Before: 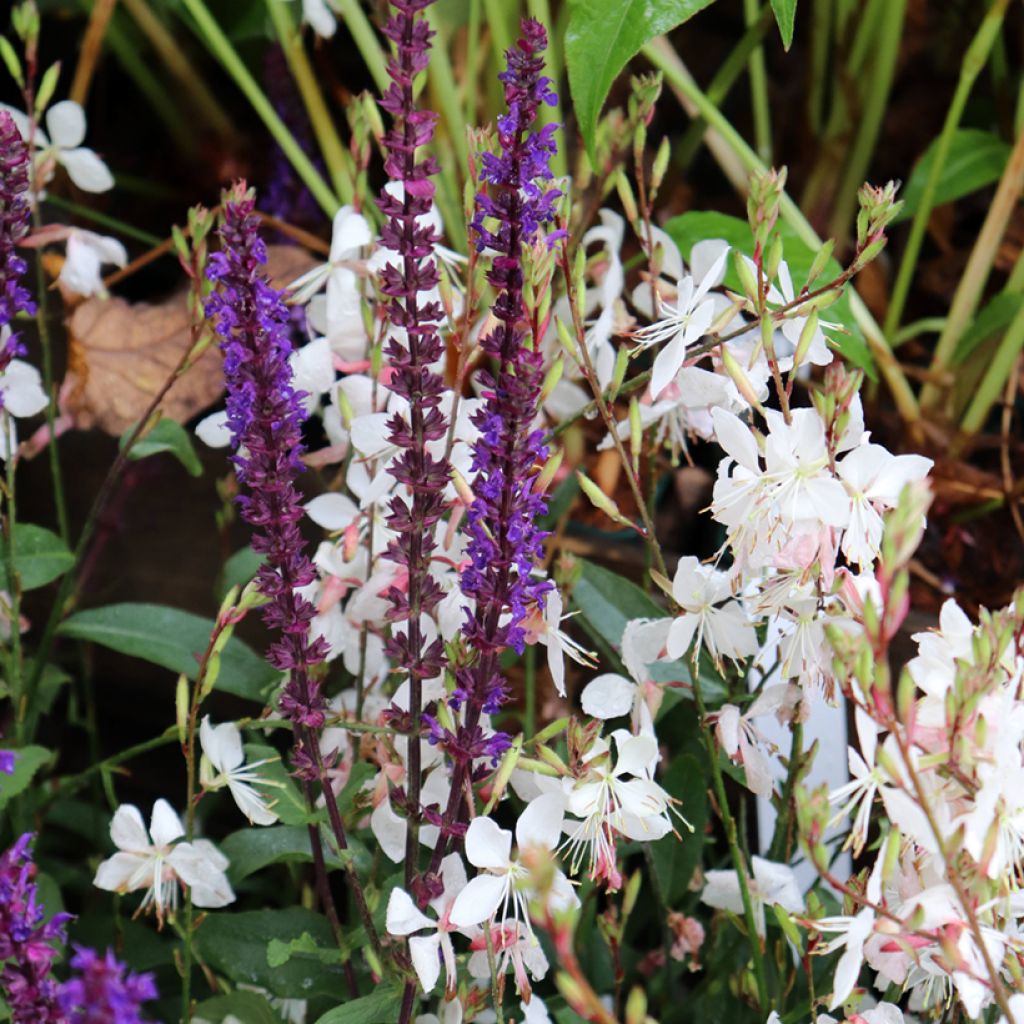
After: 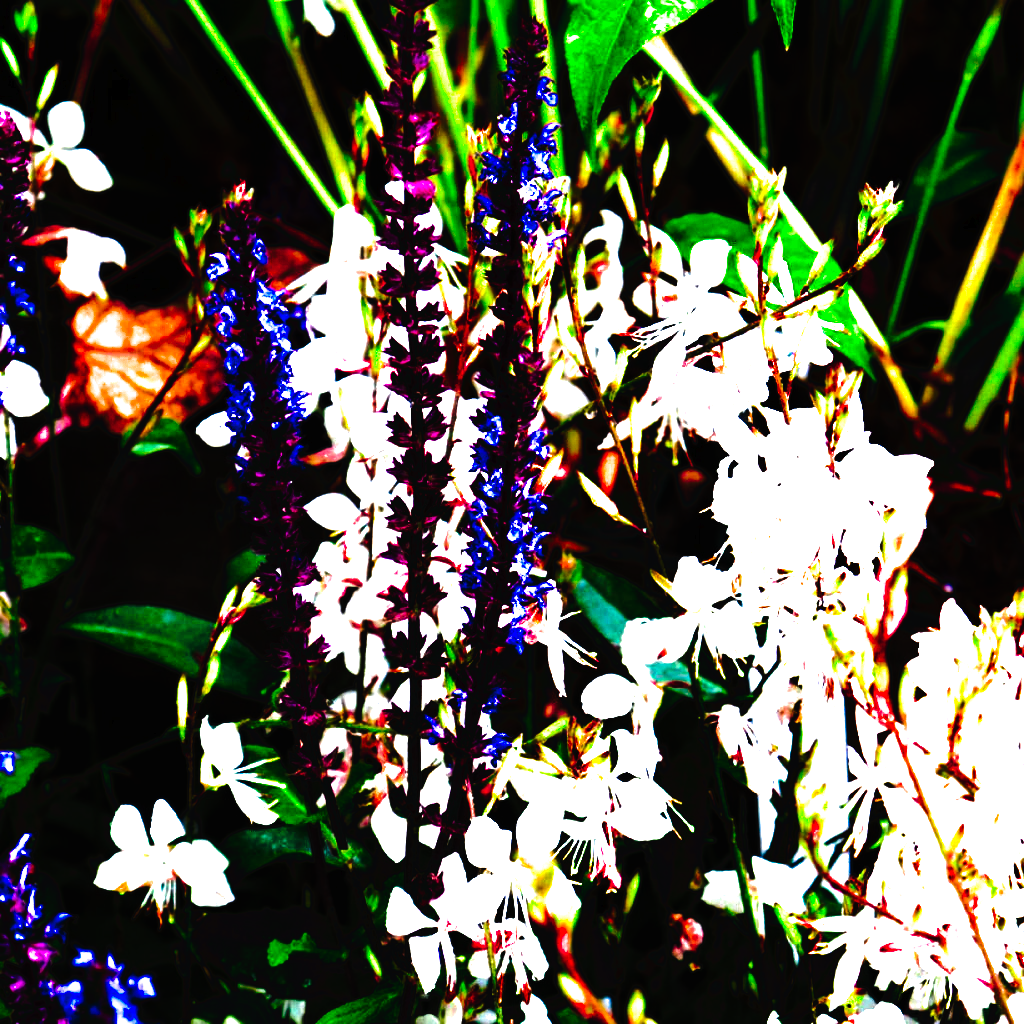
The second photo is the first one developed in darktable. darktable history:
split-toning: shadows › saturation 0.61, highlights › saturation 0.58, balance -28.74, compress 87.36%
tone curve: curves: ch0 [(0, 0) (0.003, 0.005) (0.011, 0.005) (0.025, 0.006) (0.044, 0.008) (0.069, 0.01) (0.1, 0.012) (0.136, 0.015) (0.177, 0.019) (0.224, 0.017) (0.277, 0.015) (0.335, 0.018) (0.399, 0.043) (0.468, 0.118) (0.543, 0.349) (0.623, 0.591) (0.709, 0.88) (0.801, 0.983) (0.898, 0.973) (1, 1)], preserve colors none
levels: levels [0, 0.352, 0.703]
